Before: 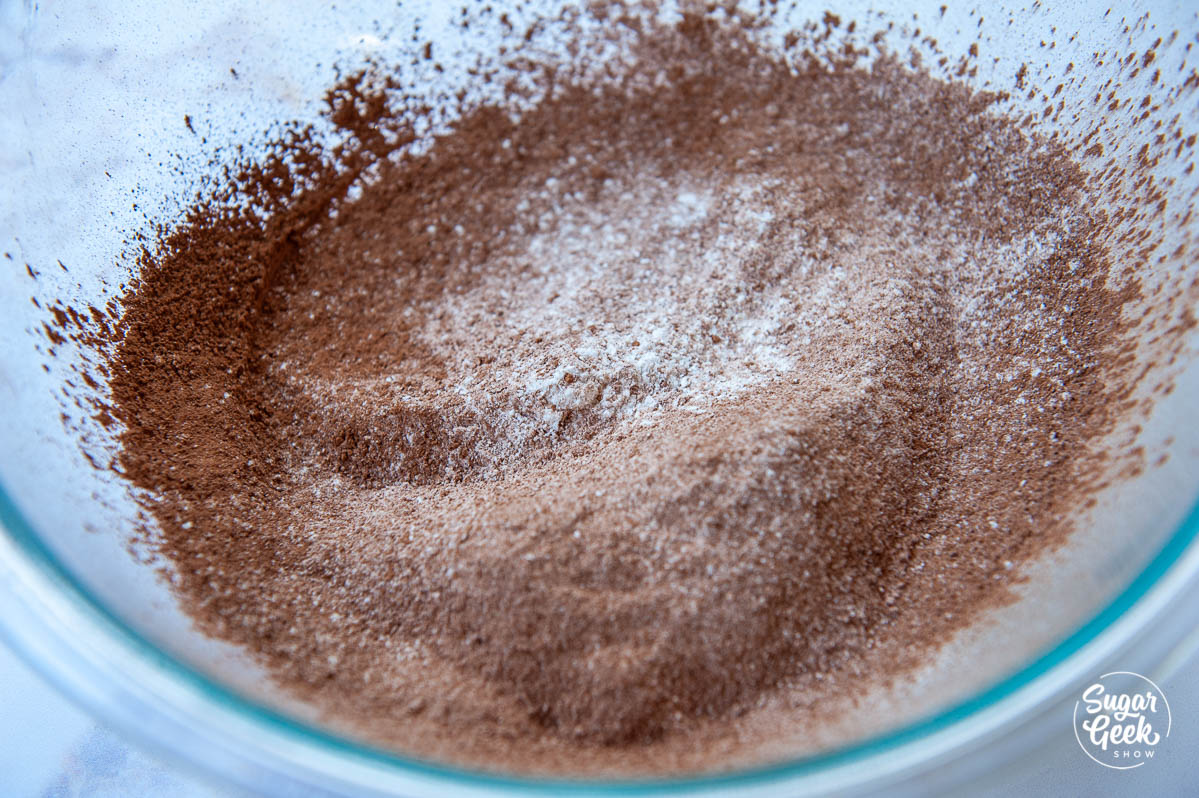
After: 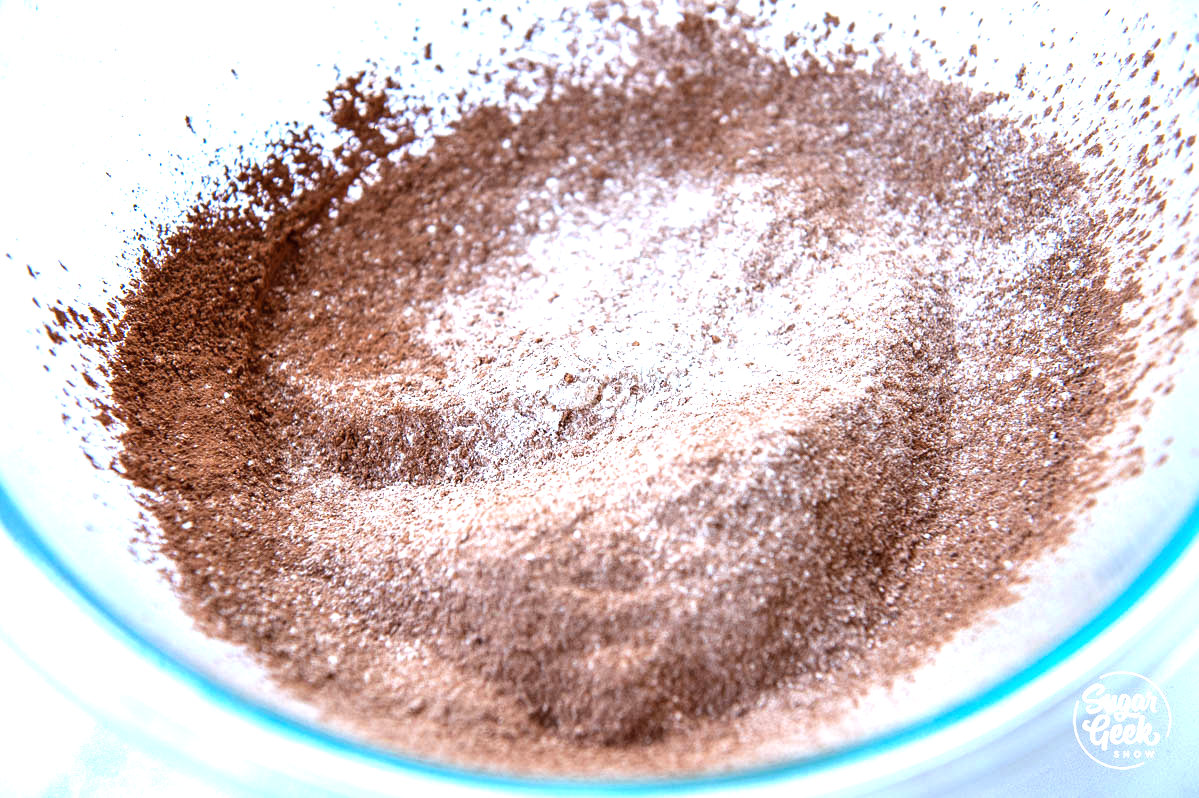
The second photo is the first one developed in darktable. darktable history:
white balance: red 0.983, blue 1.036
exposure: black level correction 0, exposure 0.9 EV, compensate highlight preservation false
tone equalizer: -8 EV -0.417 EV, -7 EV -0.389 EV, -6 EV -0.333 EV, -5 EV -0.222 EV, -3 EV 0.222 EV, -2 EV 0.333 EV, -1 EV 0.389 EV, +0 EV 0.417 EV, edges refinement/feathering 500, mask exposure compensation -1.57 EV, preserve details no
